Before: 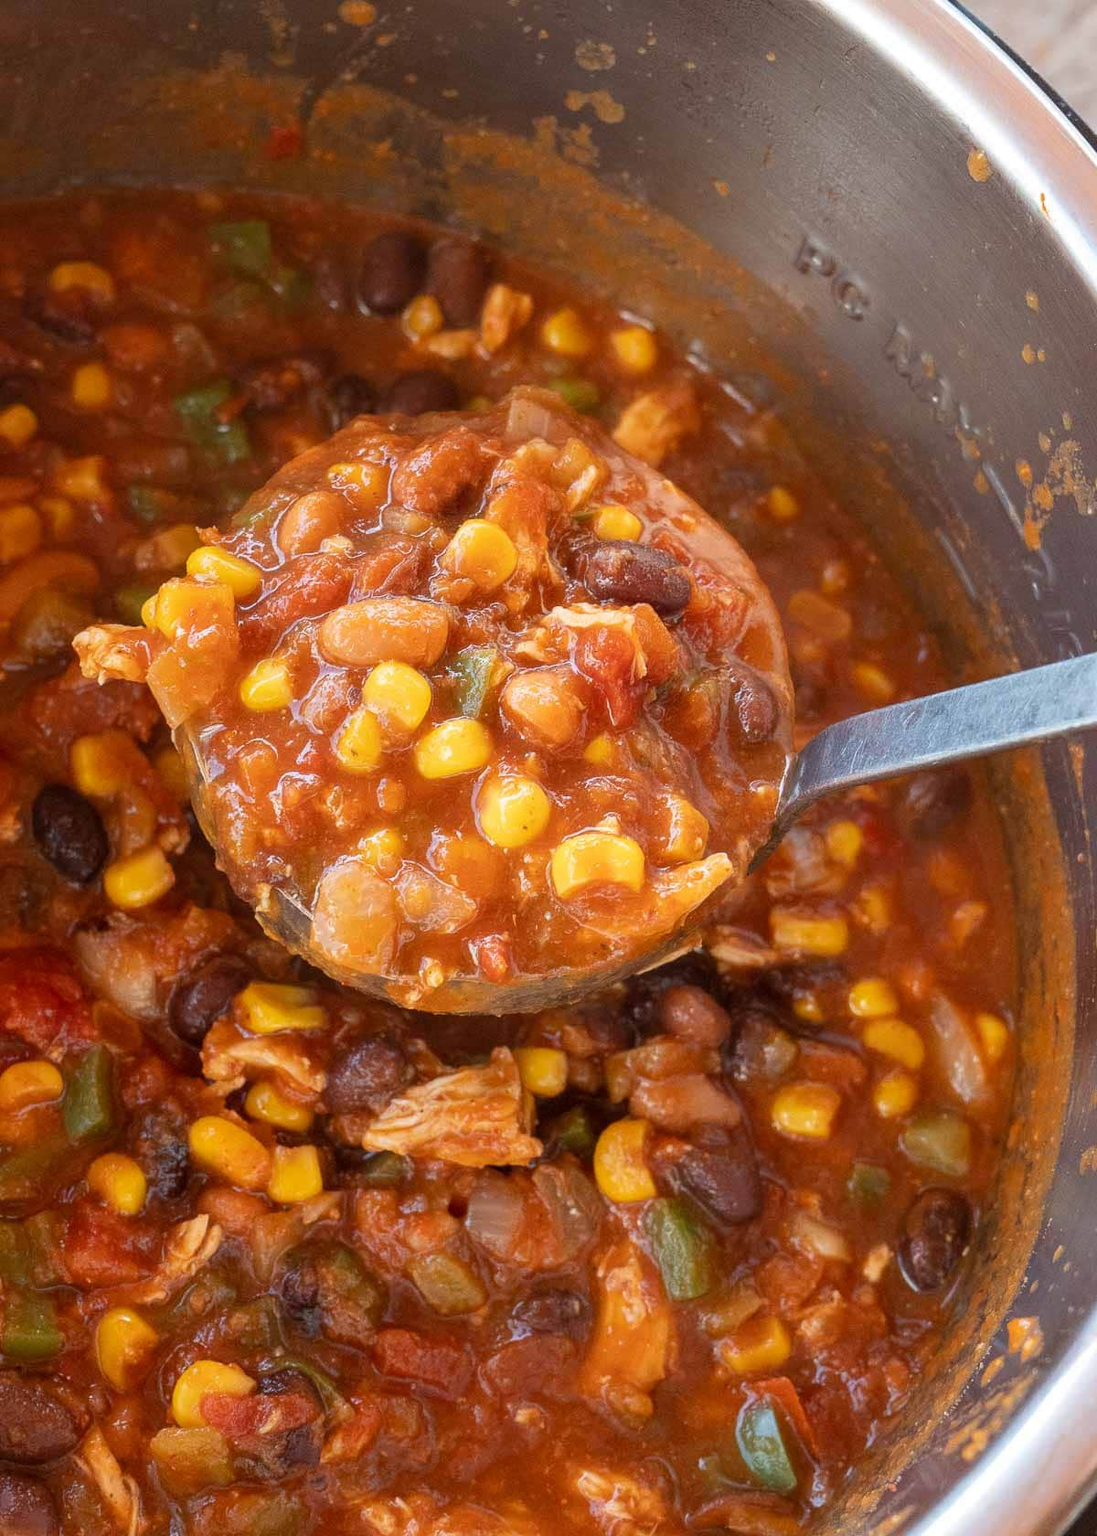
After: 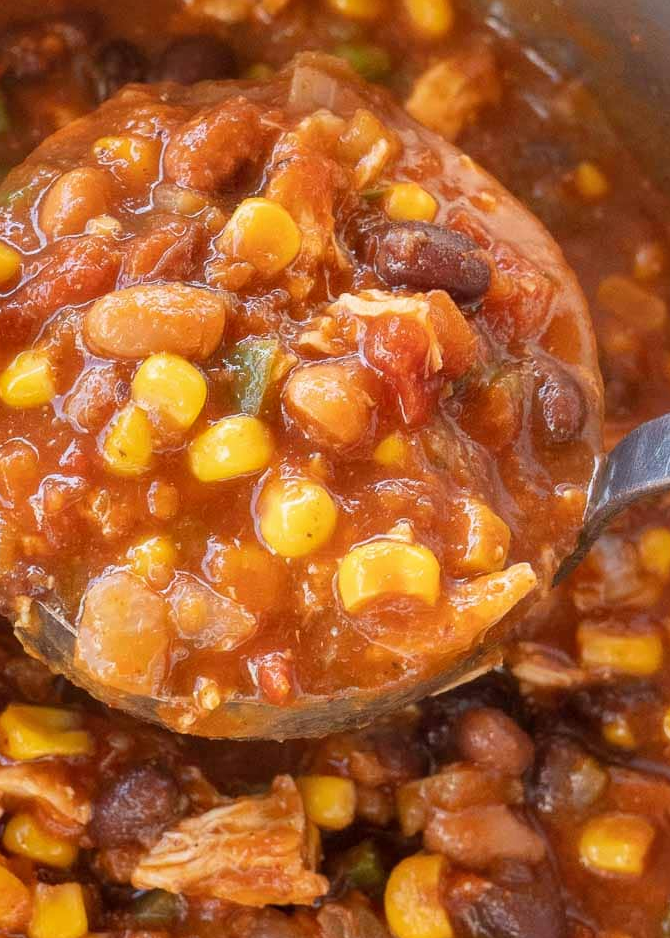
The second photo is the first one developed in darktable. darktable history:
crop and rotate: left 22.13%, top 22.054%, right 22.026%, bottom 22.102%
shadows and highlights: soften with gaussian
